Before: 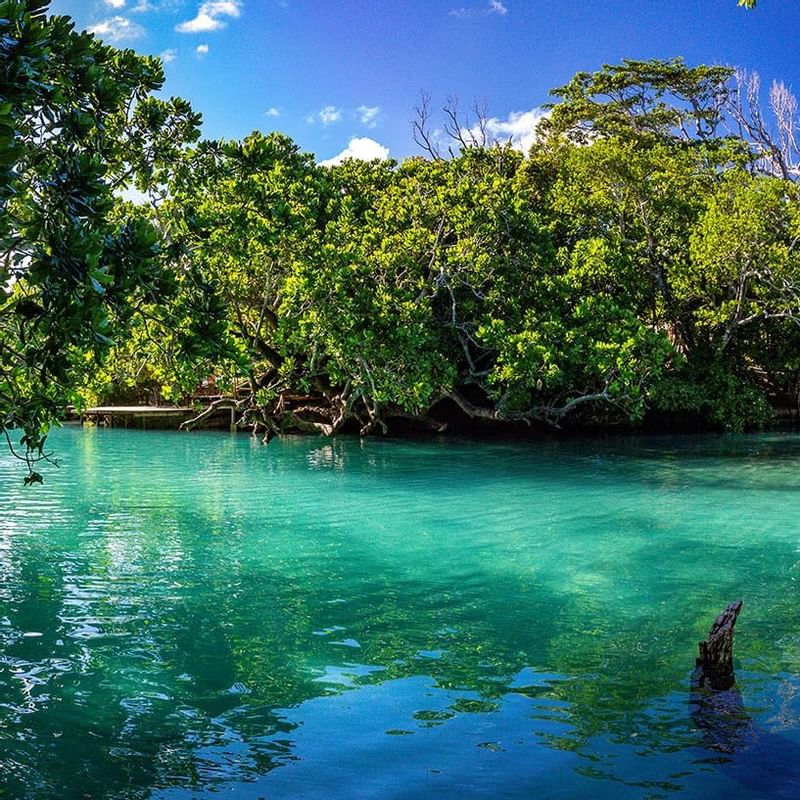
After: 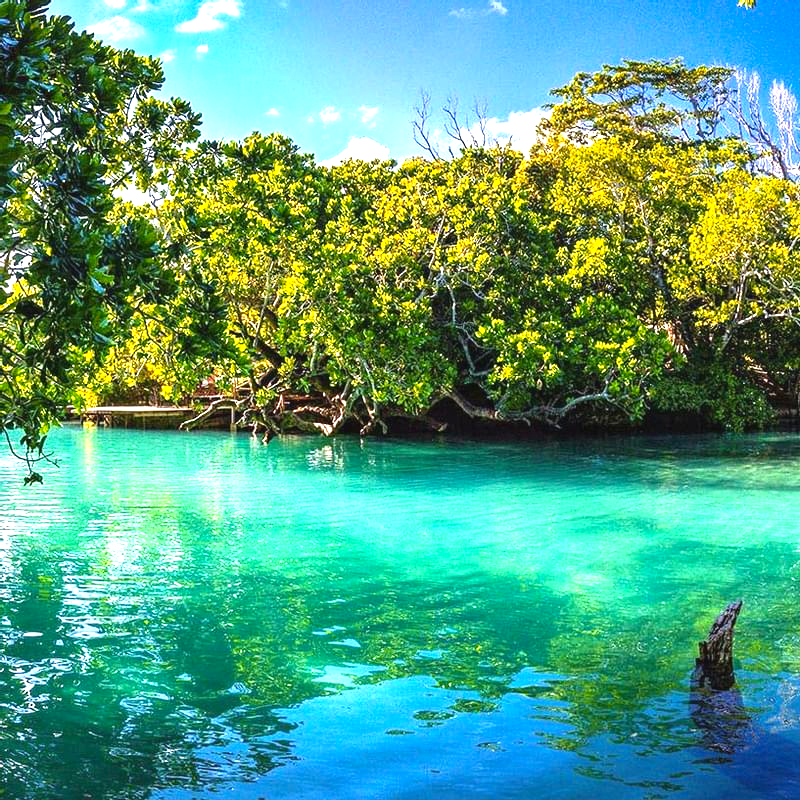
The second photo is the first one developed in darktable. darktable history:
color zones: curves: ch1 [(0.24, 0.629) (0.75, 0.5)]; ch2 [(0.255, 0.454) (0.745, 0.491)]
exposure: black level correction -0.001, exposure 1.33 EV, compensate exposure bias true, compensate highlight preservation false
